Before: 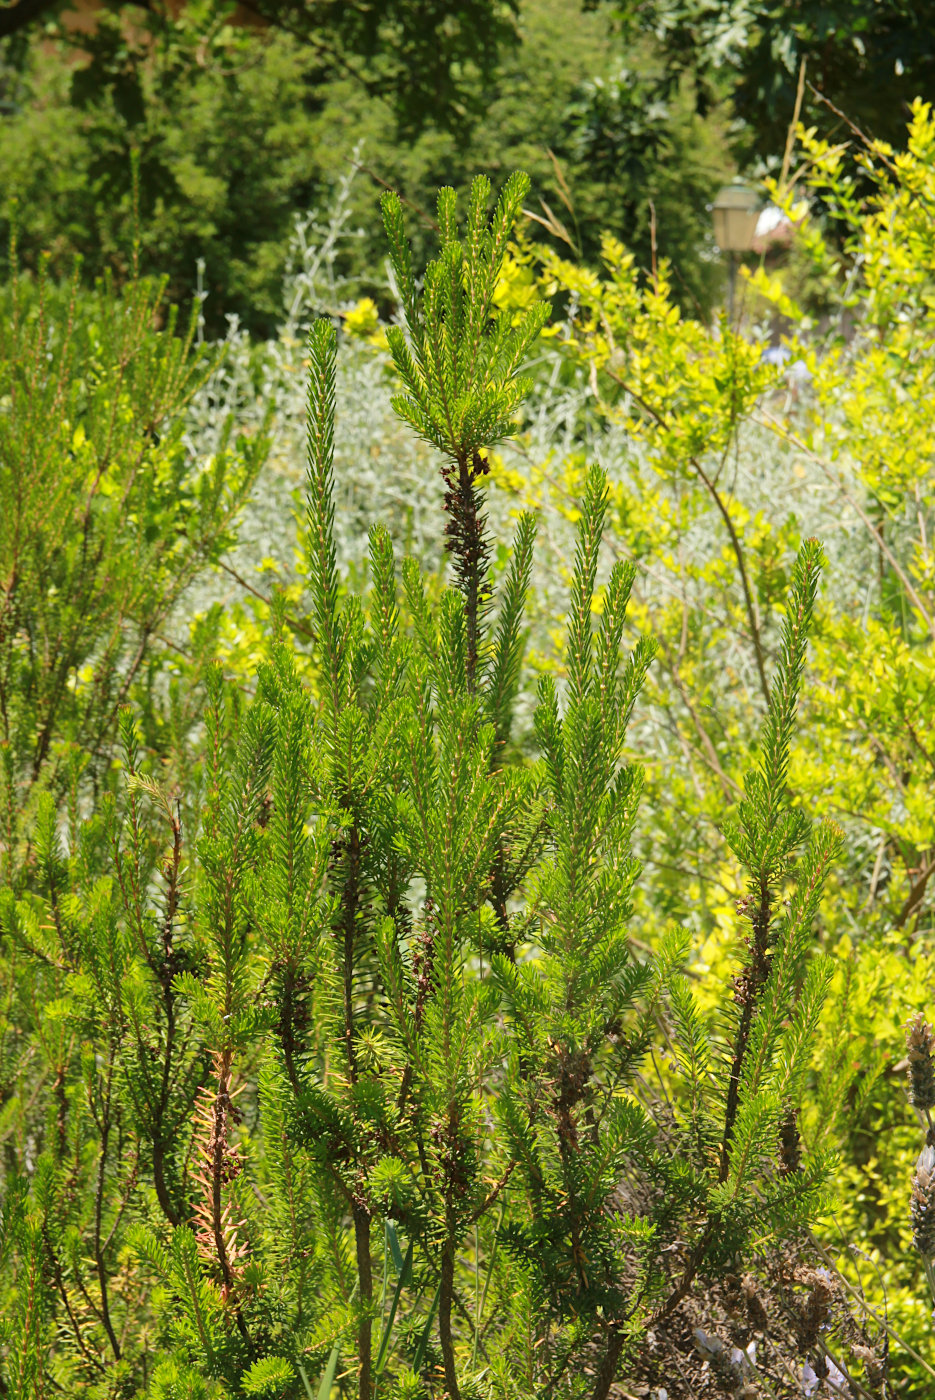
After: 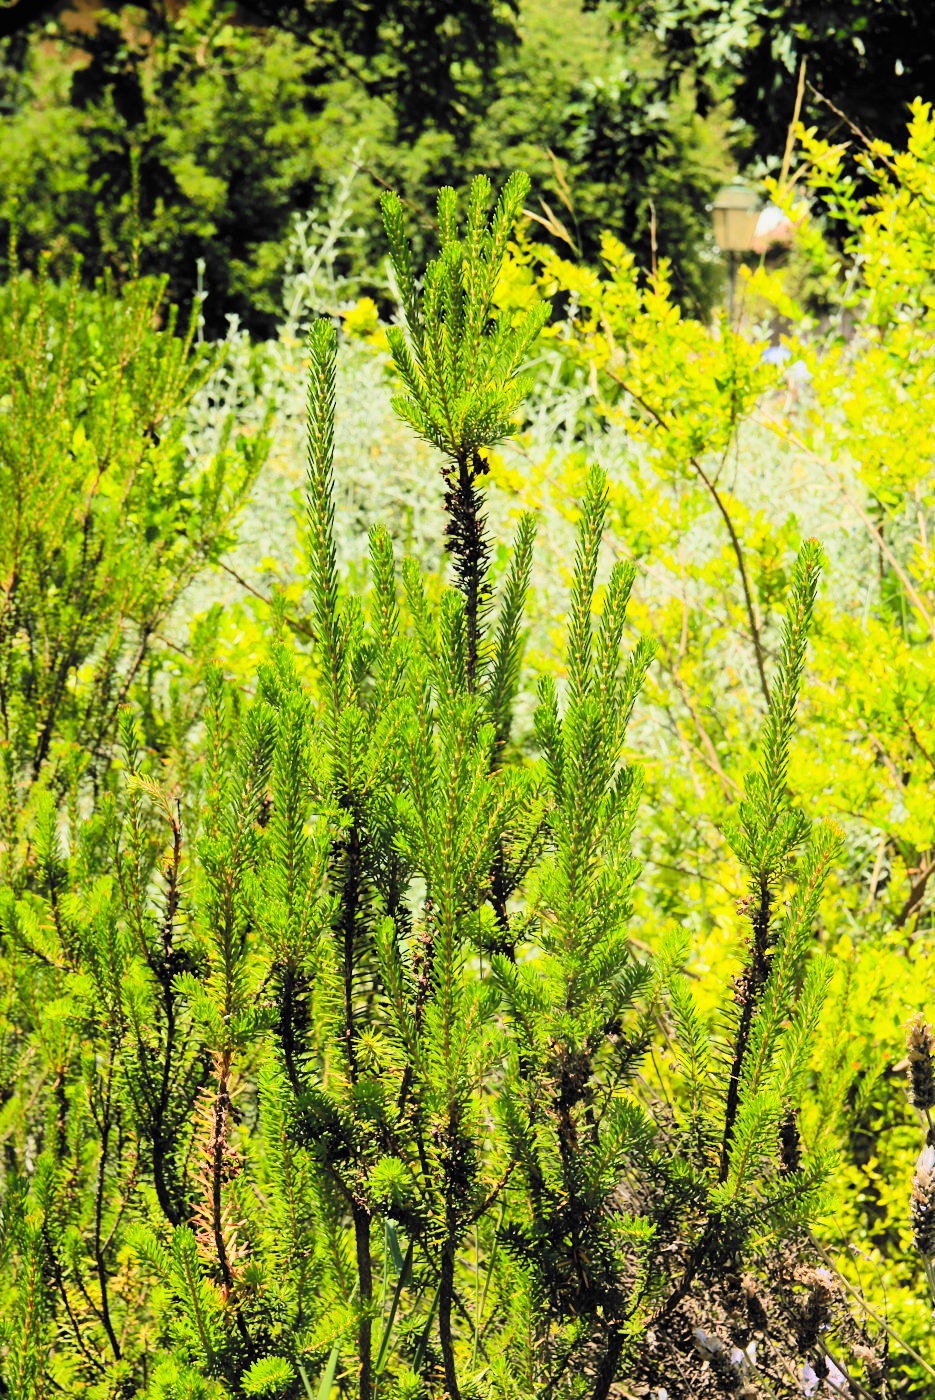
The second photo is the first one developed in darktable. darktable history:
filmic rgb: black relative exposure -5.03 EV, white relative exposure 3.96 EV, hardness 2.88, contrast 1.298, highlights saturation mix -28.74%, color science v6 (2022)
contrast brightness saturation: contrast 0.241, brightness 0.246, saturation 0.388
